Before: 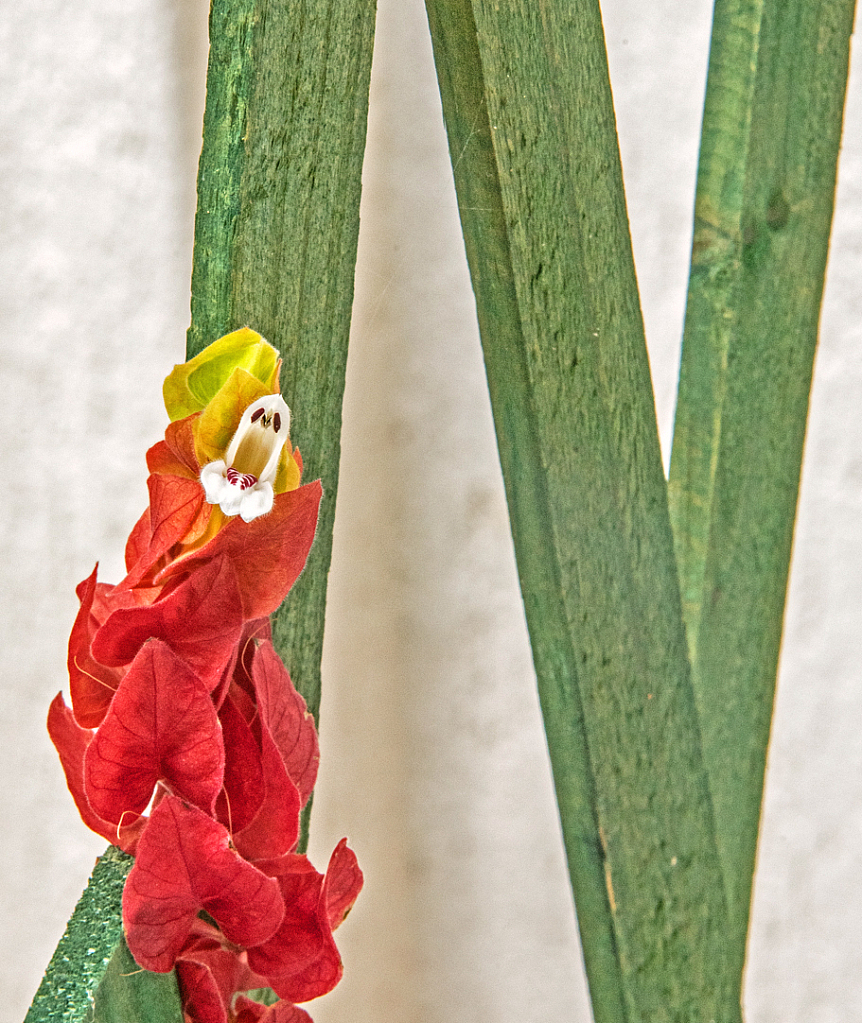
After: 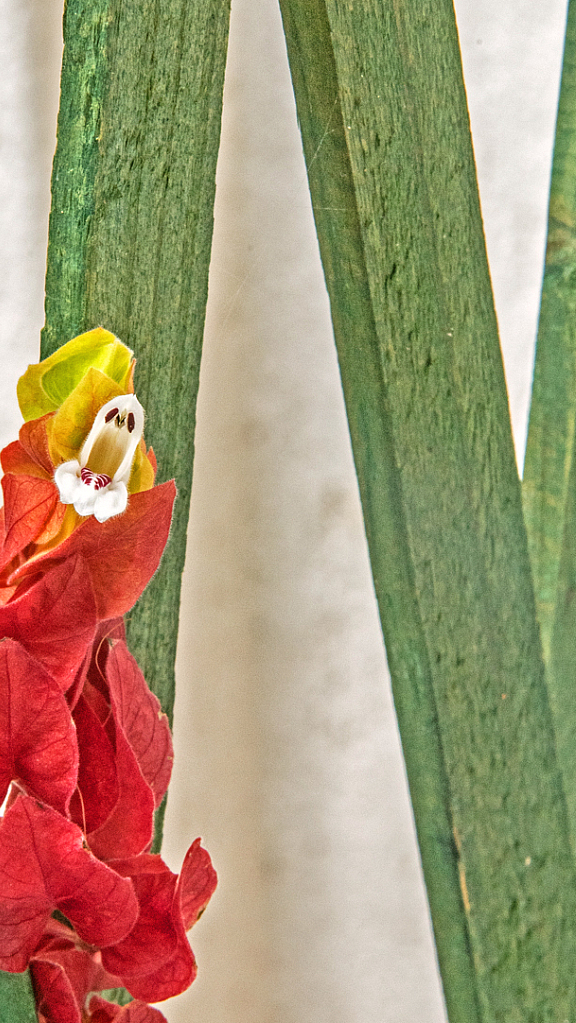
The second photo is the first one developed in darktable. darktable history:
crop: left 16.985%, right 16.114%
